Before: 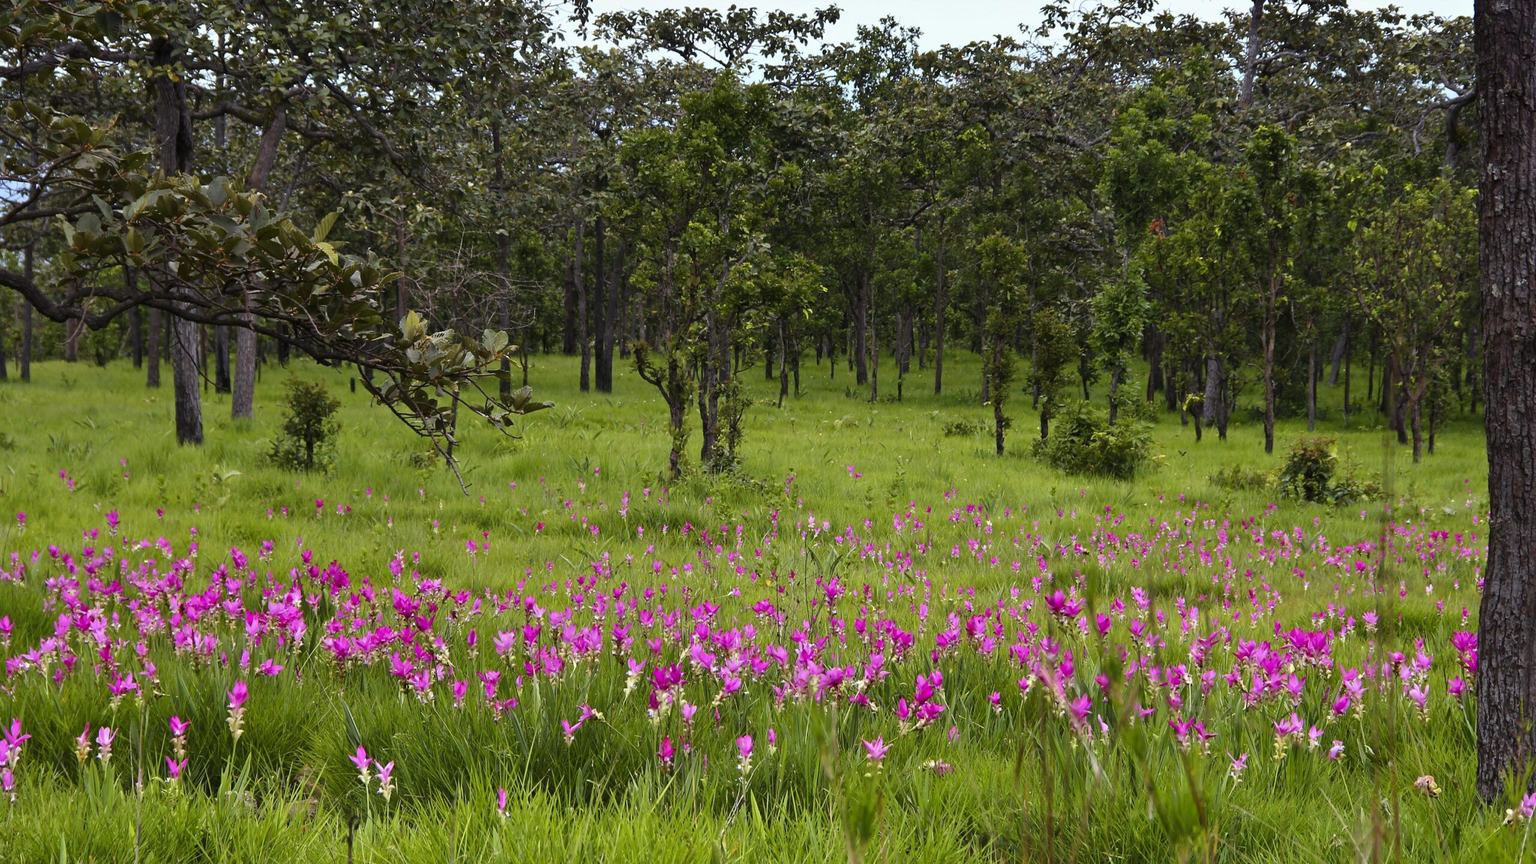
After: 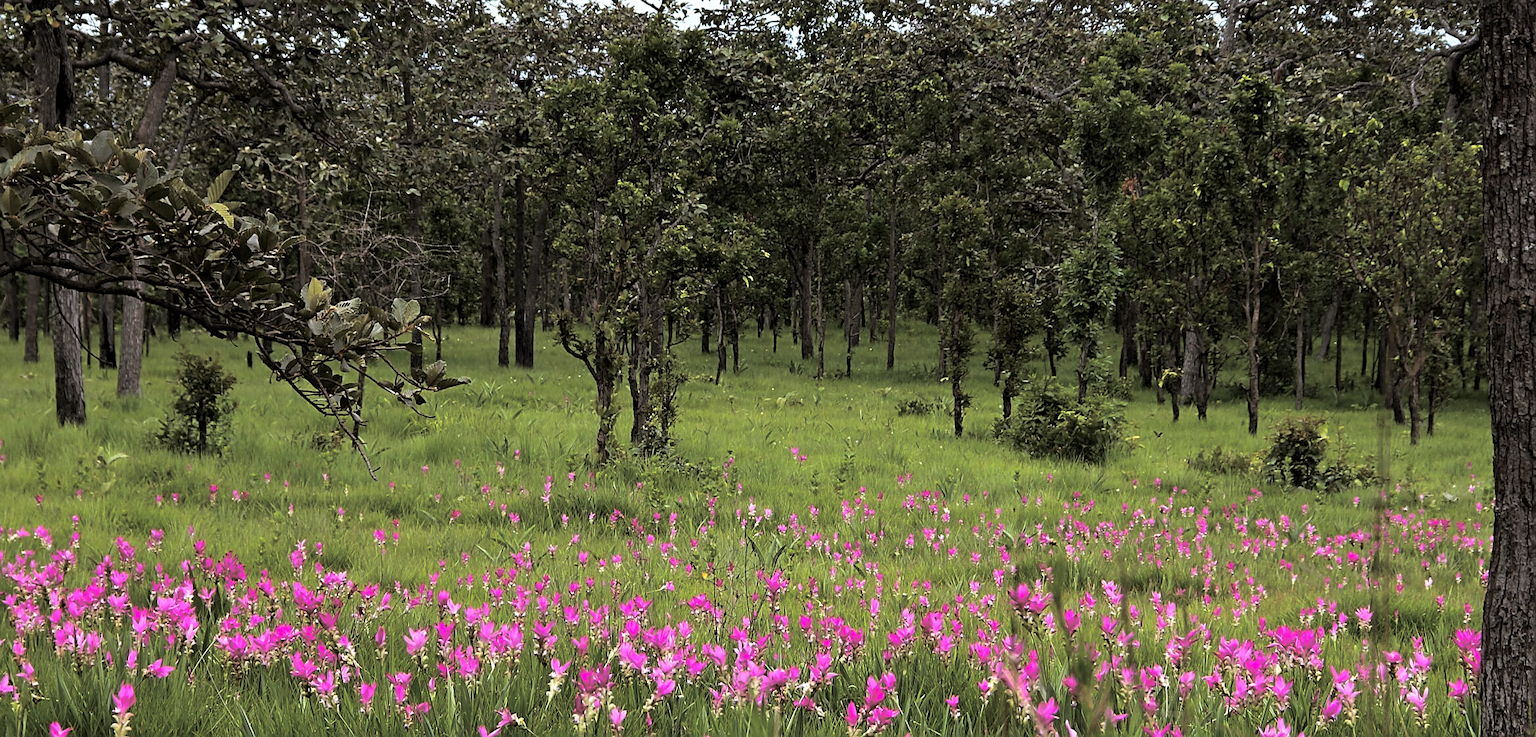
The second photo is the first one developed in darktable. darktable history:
crop: left 8.155%, top 6.611%, bottom 15.385%
sharpen: on, module defaults
exposure: black level correction 0.002, exposure 0.15 EV, compensate highlight preservation false
split-toning: shadows › hue 46.8°, shadows › saturation 0.17, highlights › hue 316.8°, highlights › saturation 0.27, balance -51.82
